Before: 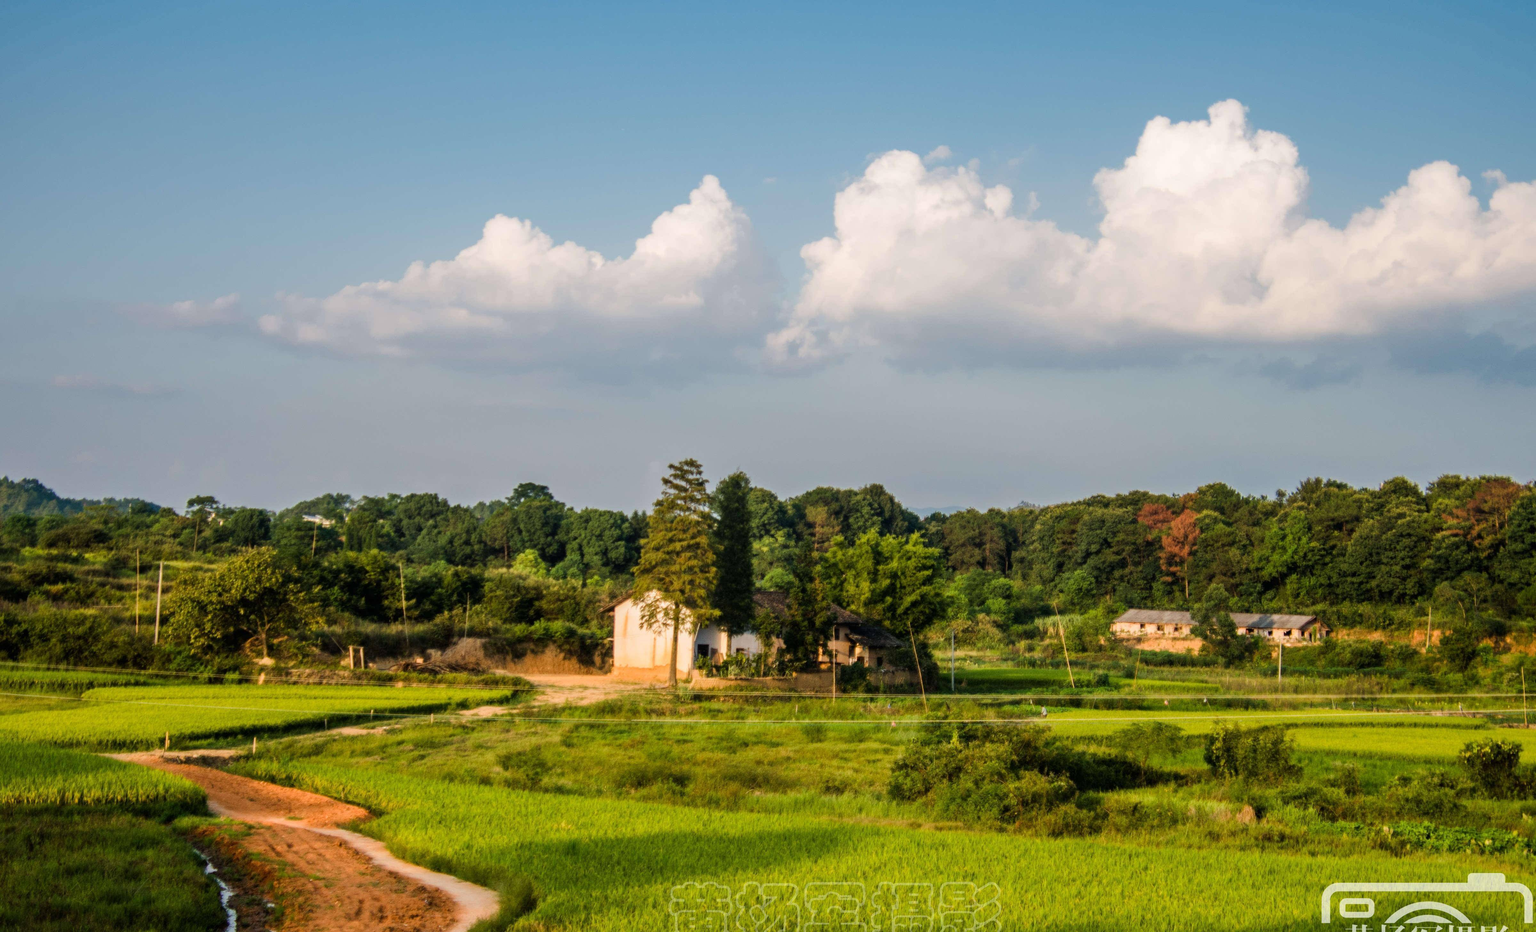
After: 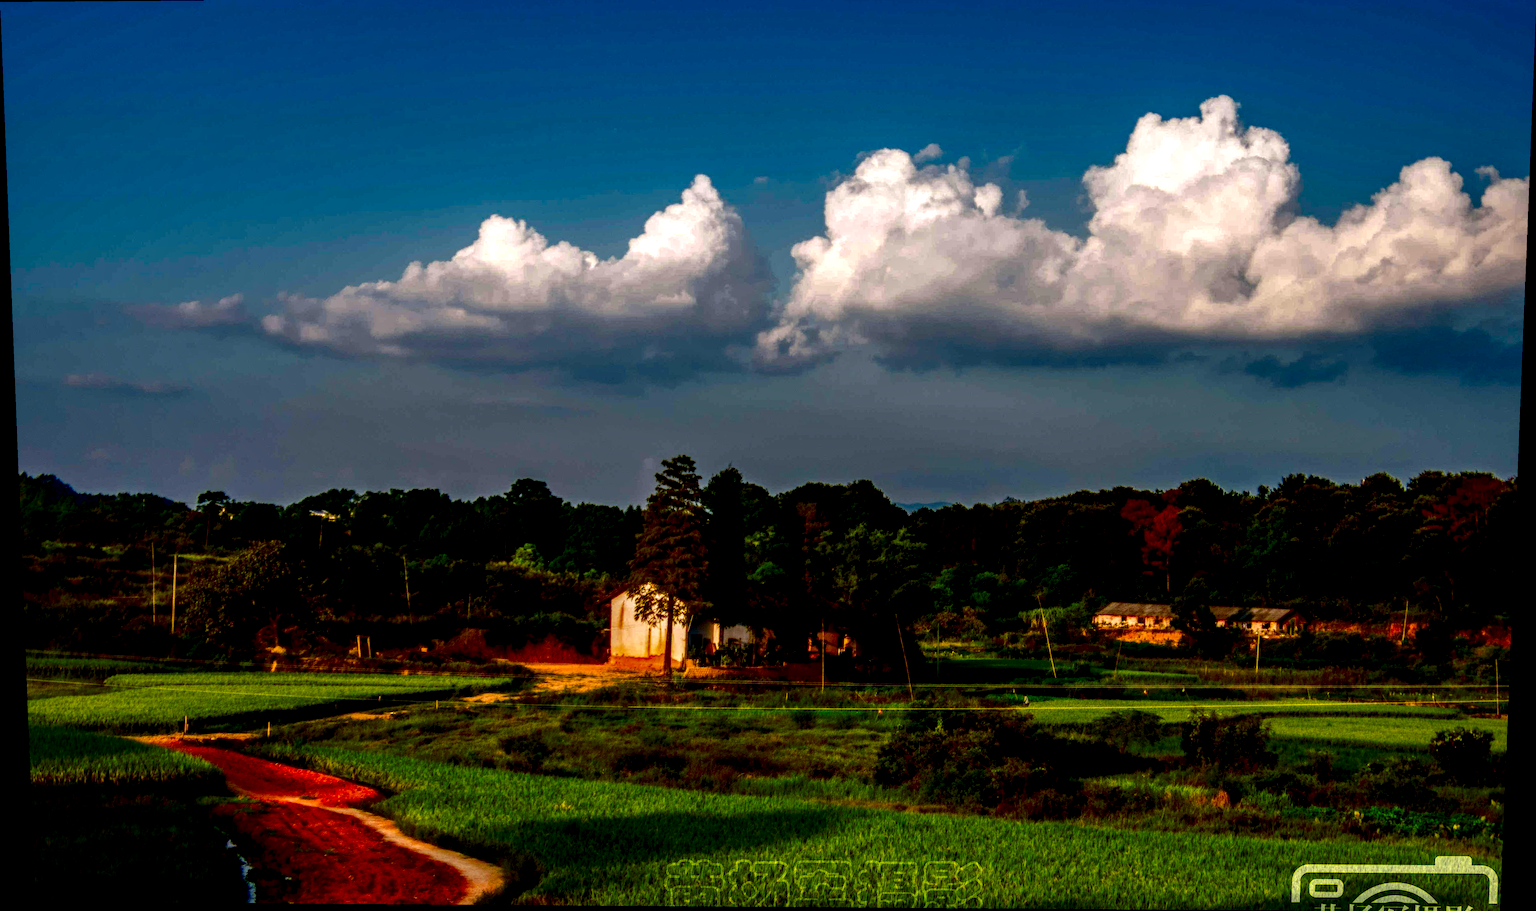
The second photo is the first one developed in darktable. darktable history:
contrast brightness saturation: brightness -1, saturation 1
crop: top 1.049%, right 0.001%
local contrast: highlights 19%, detail 186%
rotate and perspective: lens shift (vertical) 0.048, lens shift (horizontal) -0.024, automatic cropping off
